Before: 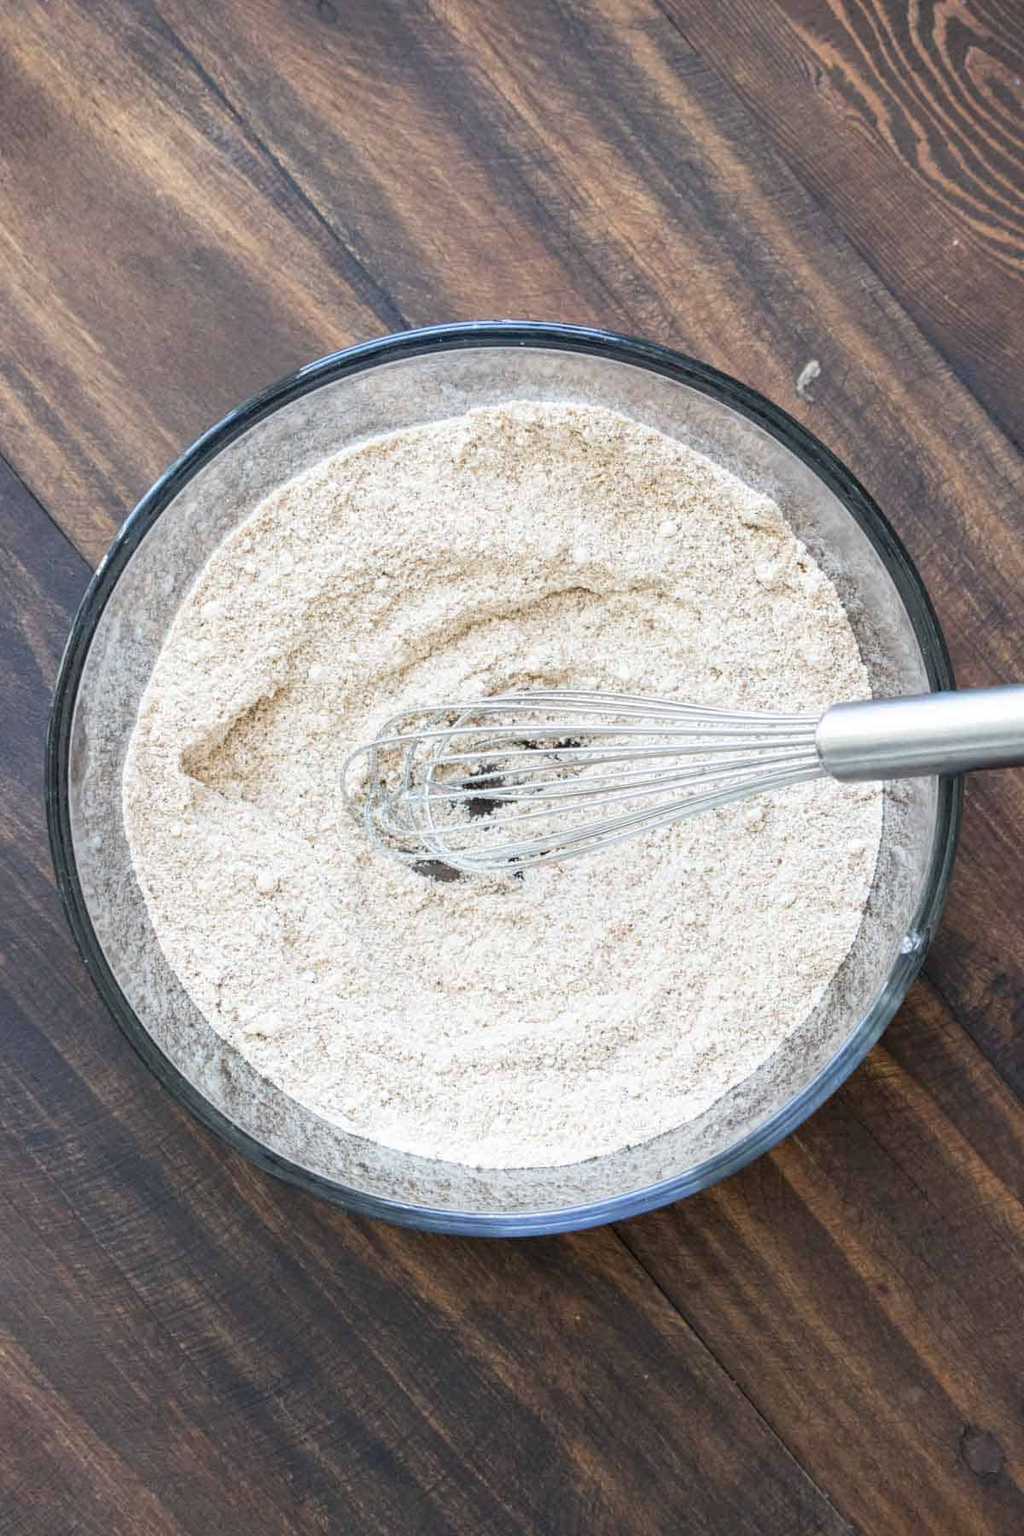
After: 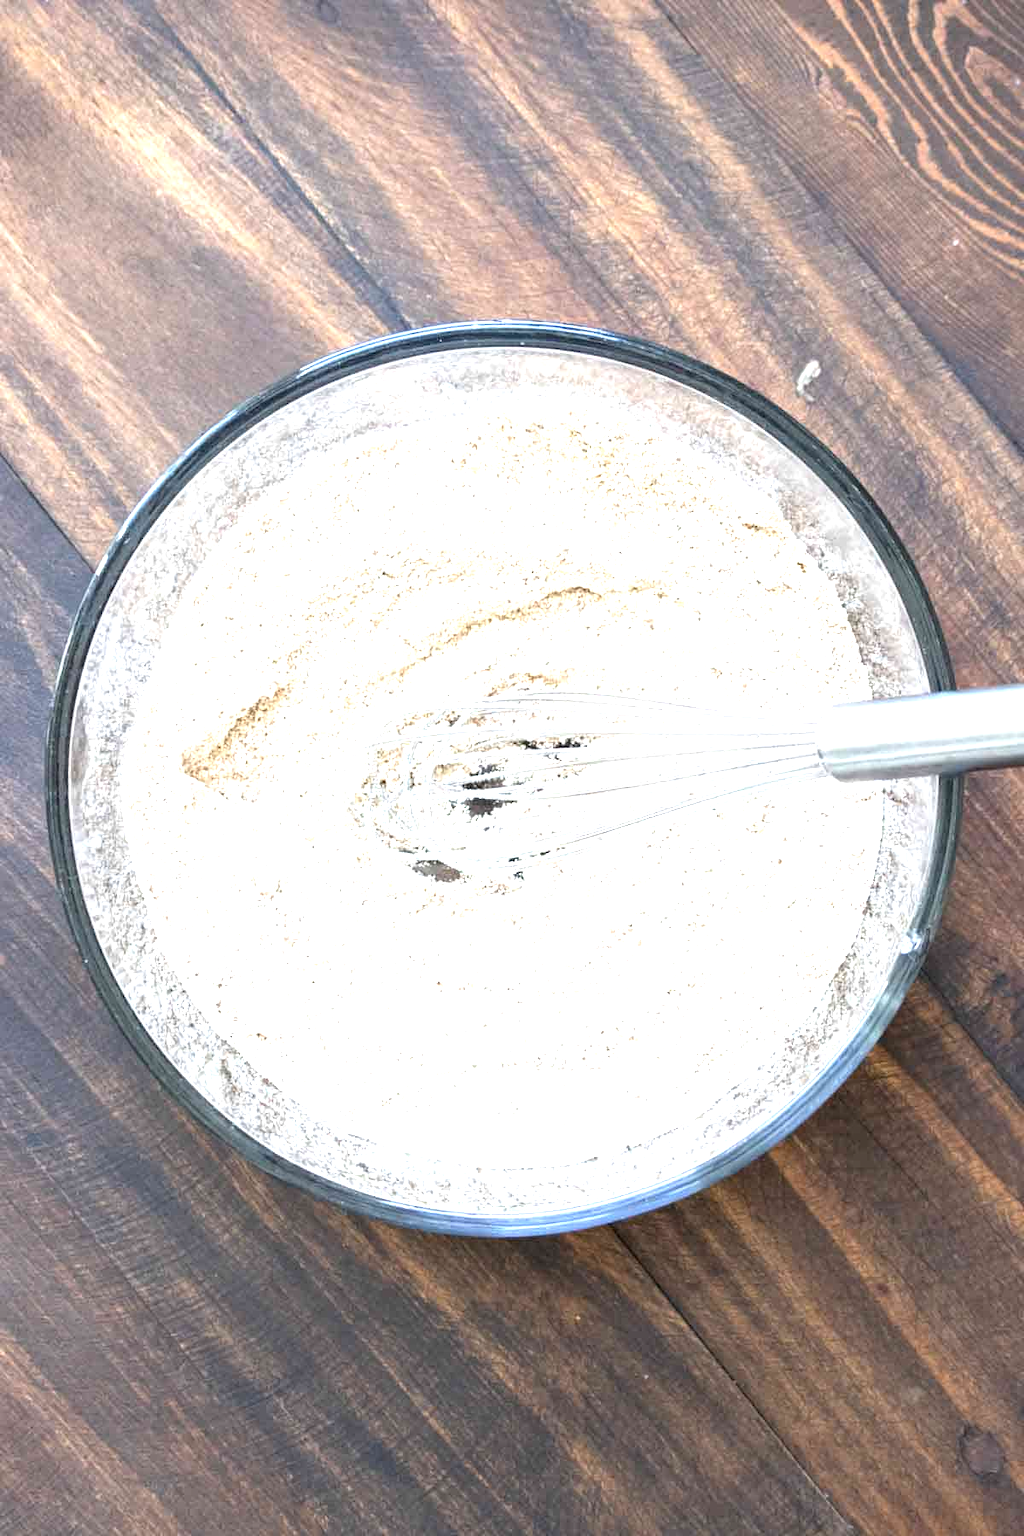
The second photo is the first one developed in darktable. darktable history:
exposure: black level correction 0, exposure 1.171 EV, compensate highlight preservation false
